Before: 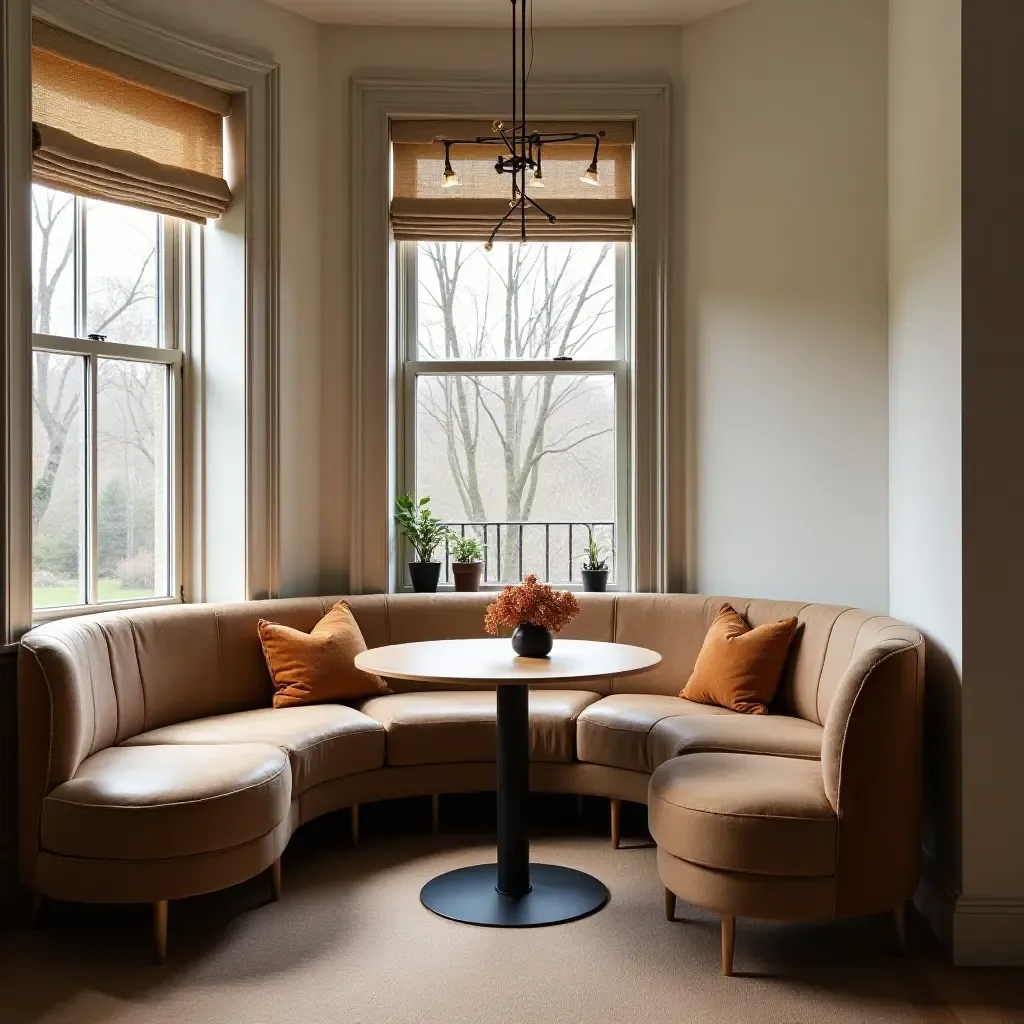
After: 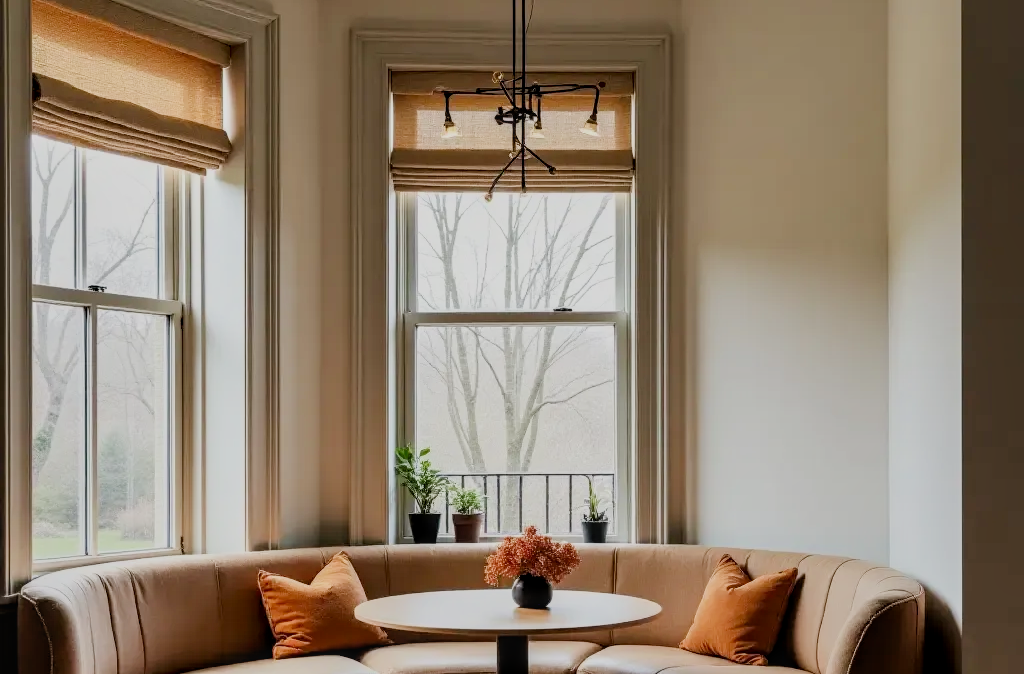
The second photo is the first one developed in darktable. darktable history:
local contrast: on, module defaults
filmic rgb: black relative exposure -7.65 EV, white relative exposure 4.56 EV, hardness 3.61
shadows and highlights: radius 122.14, shadows 22, white point adjustment -9.66, highlights -13.59, highlights color adjustment 49.84%, soften with gaussian
crop and rotate: top 4.795%, bottom 29.32%
exposure: black level correction 0.002, exposure 0.673 EV, compensate highlight preservation false
